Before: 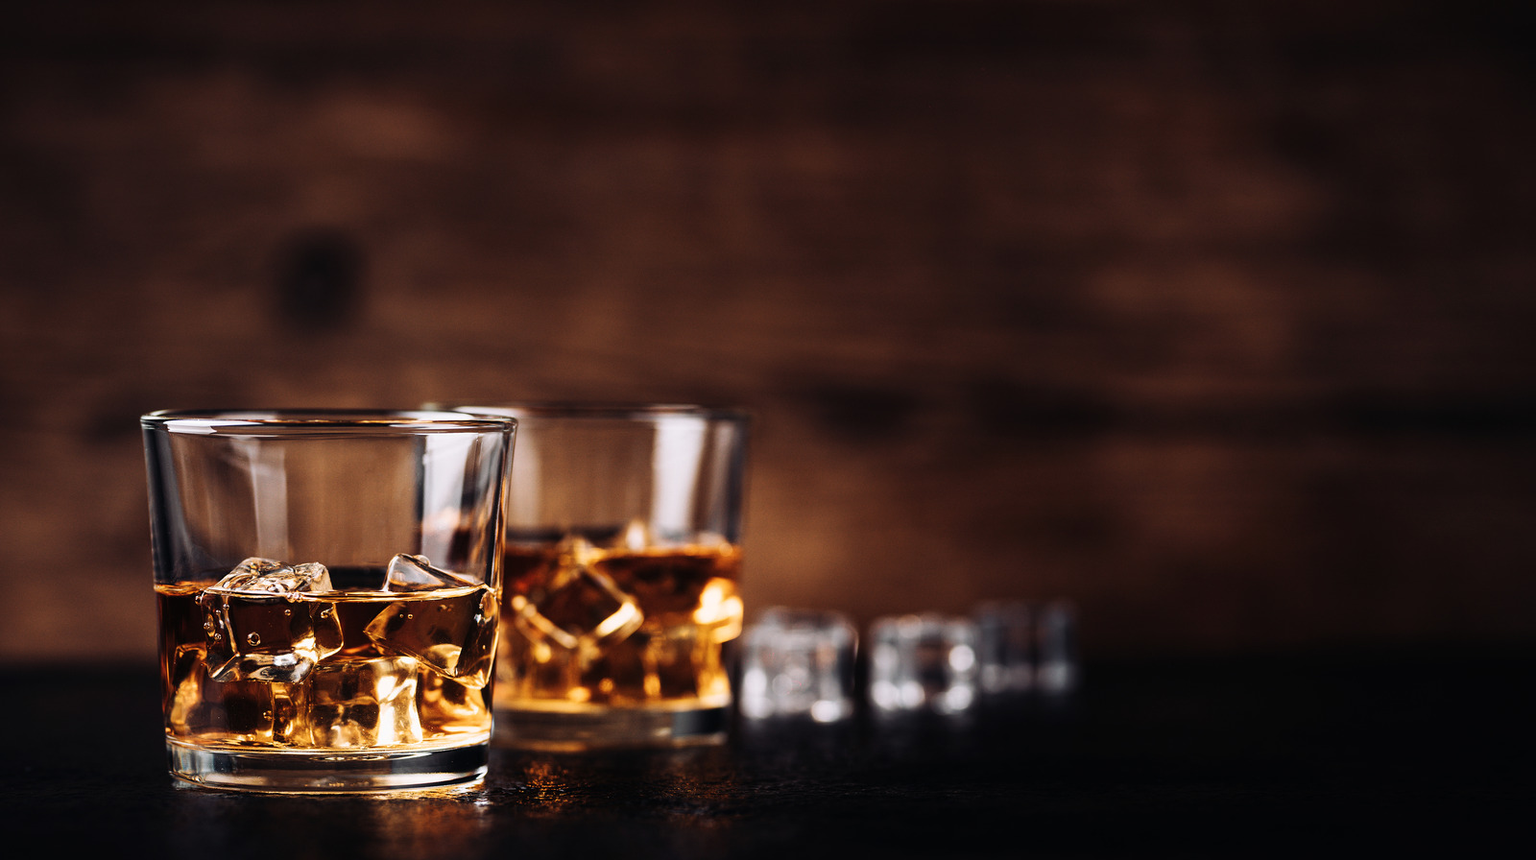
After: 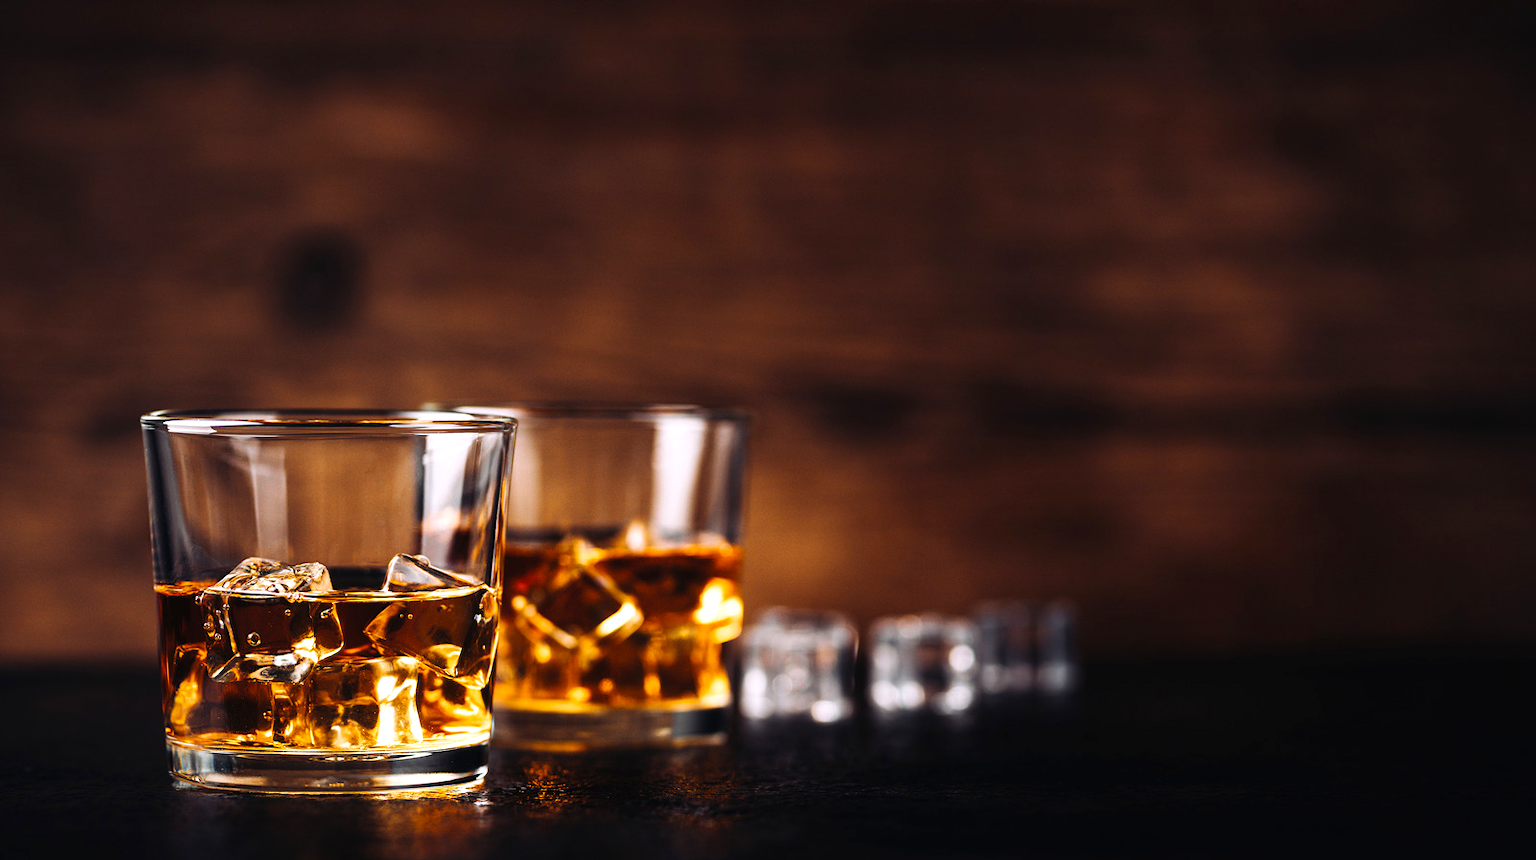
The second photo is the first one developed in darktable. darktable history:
exposure: black level correction 0, exposure 0.3 EV, compensate highlight preservation false
color balance: output saturation 120%
